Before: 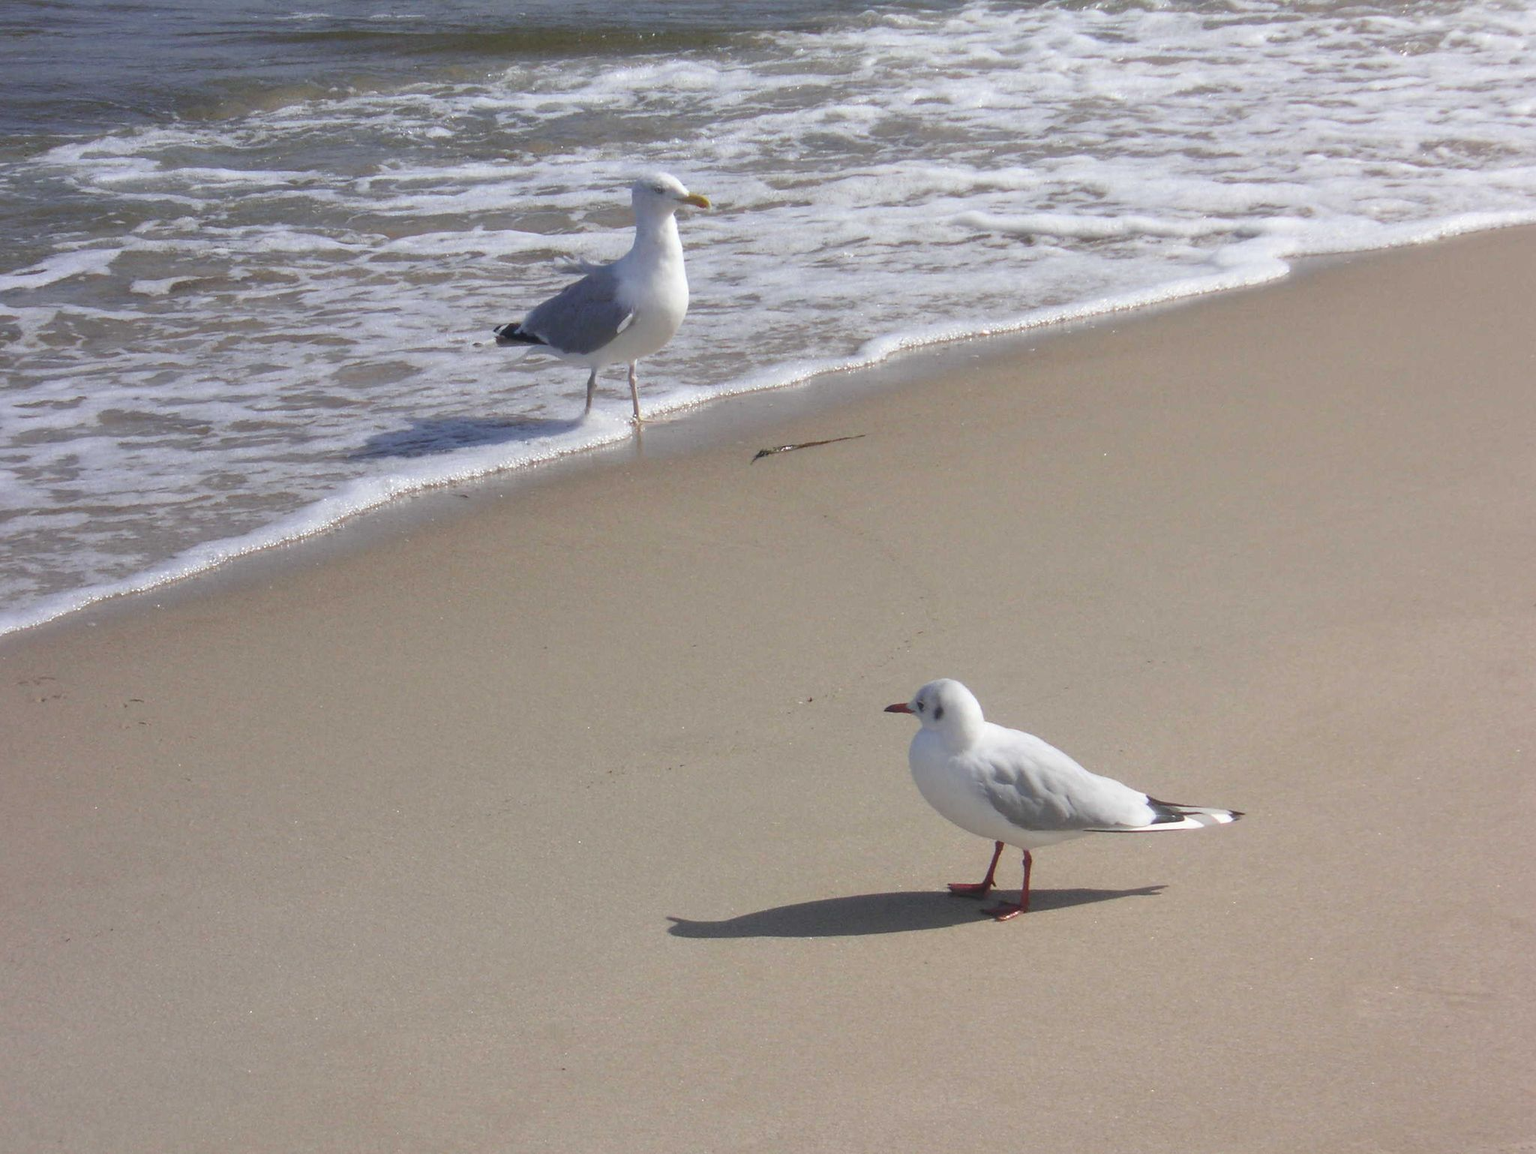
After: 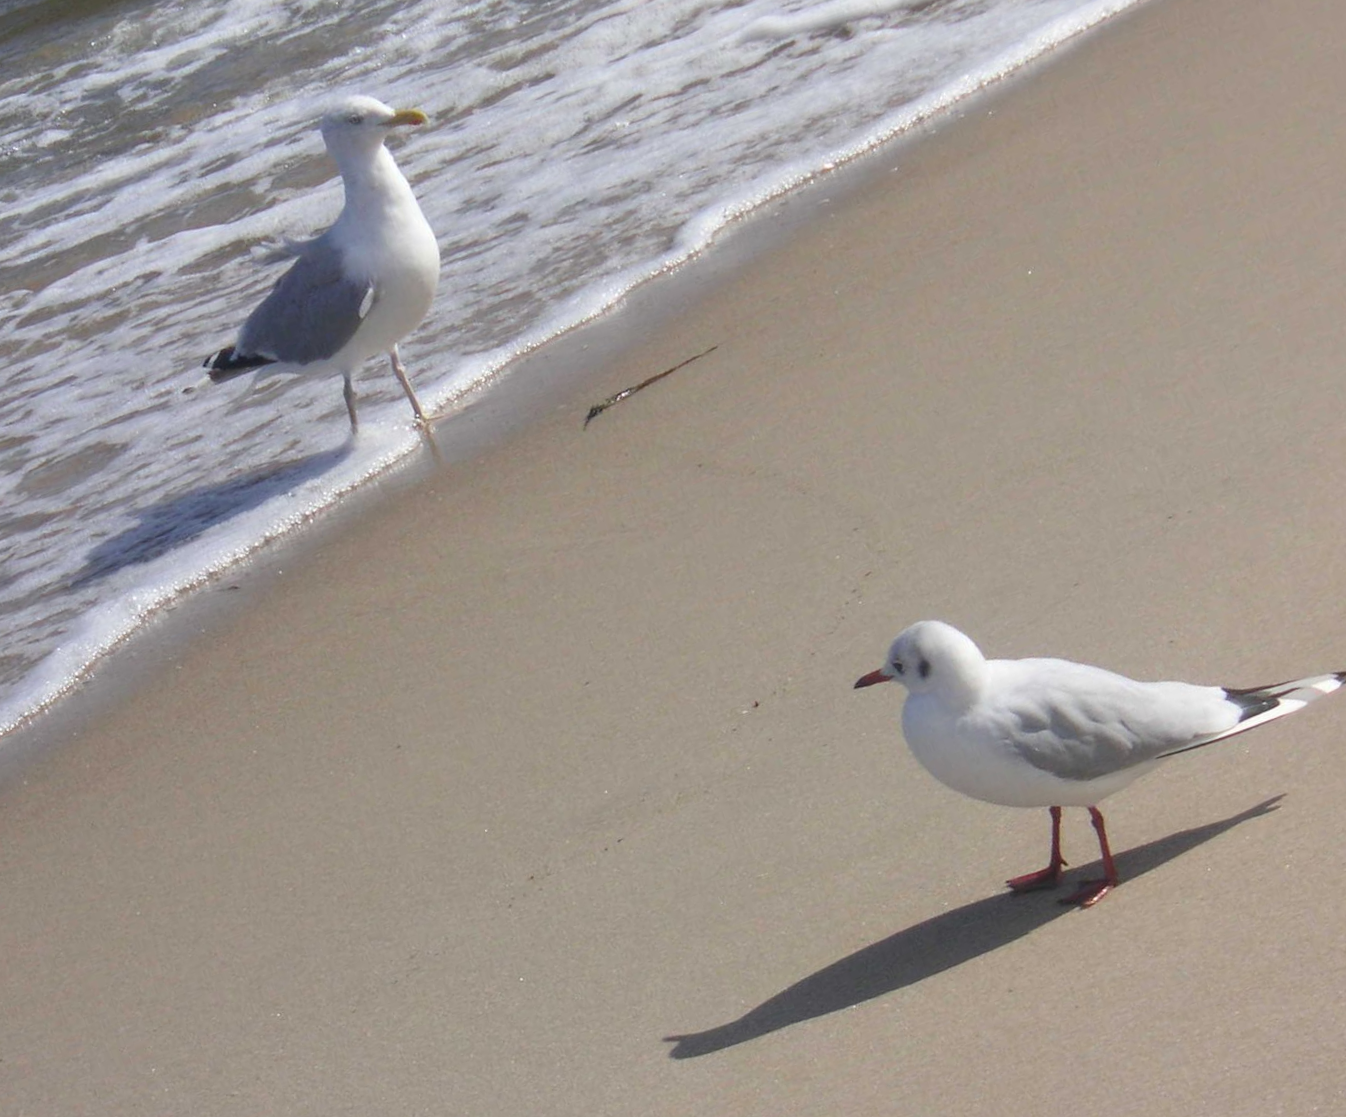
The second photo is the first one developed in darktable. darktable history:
crop and rotate: angle 17.89°, left 6.74%, right 3.811%, bottom 1.142%
